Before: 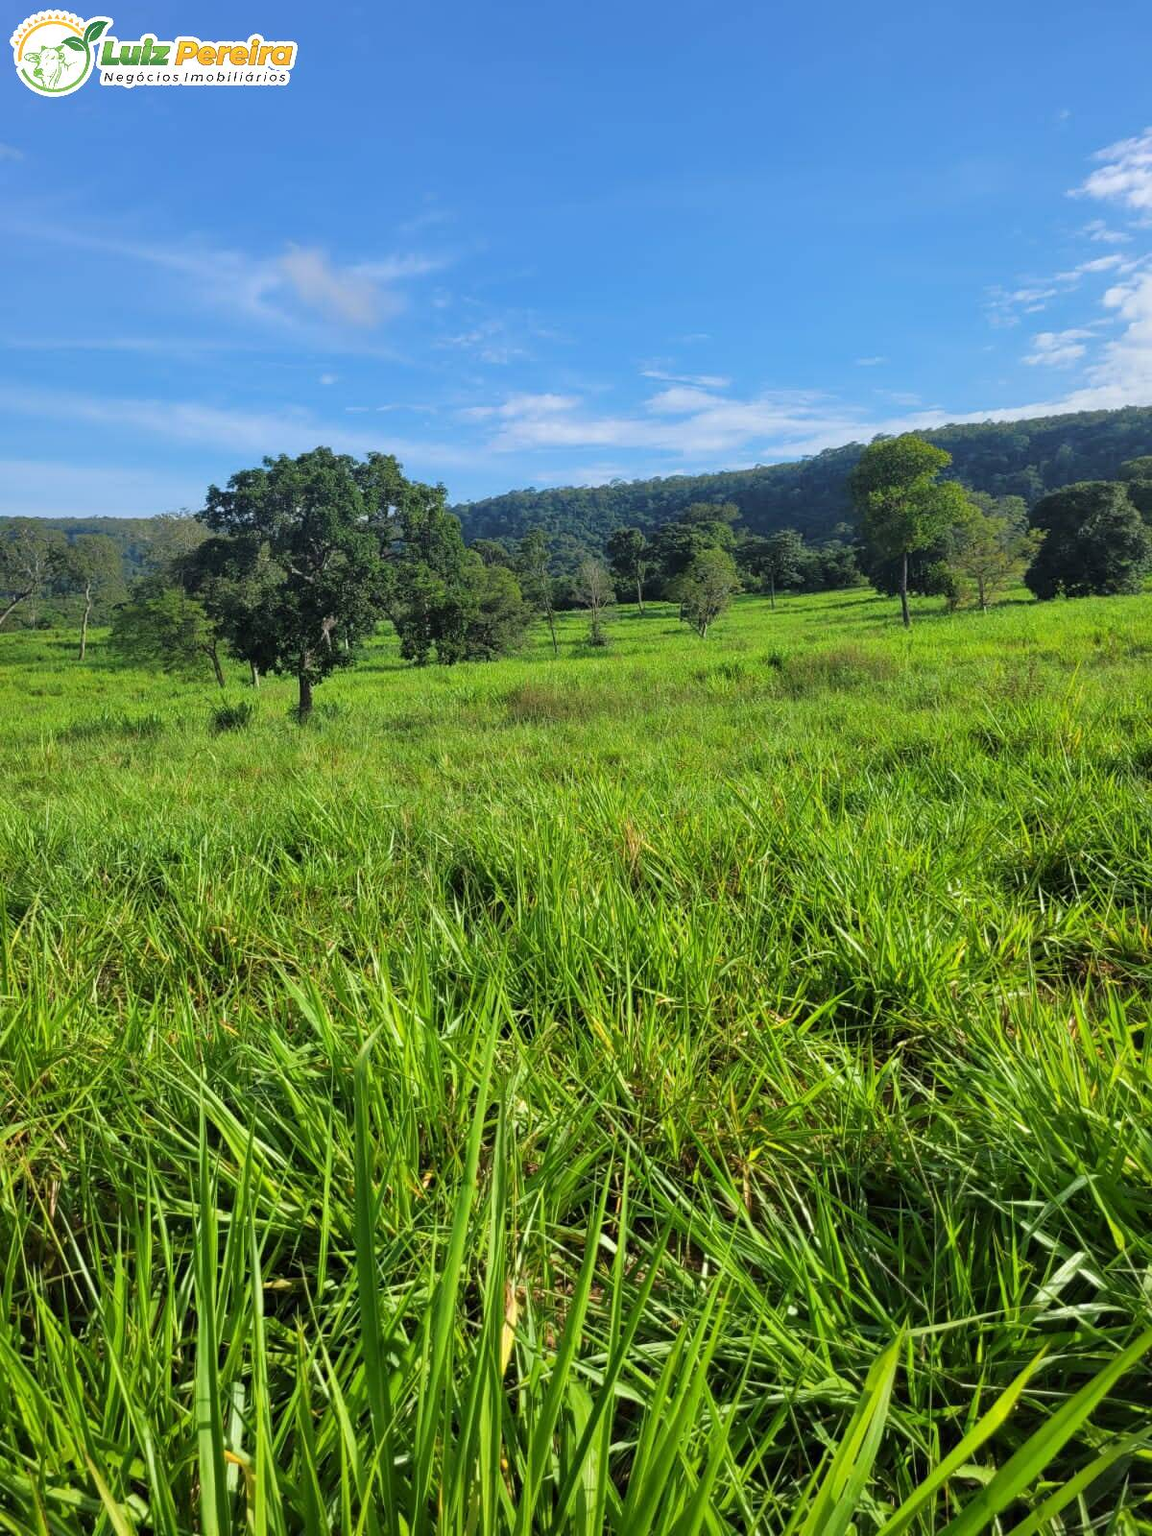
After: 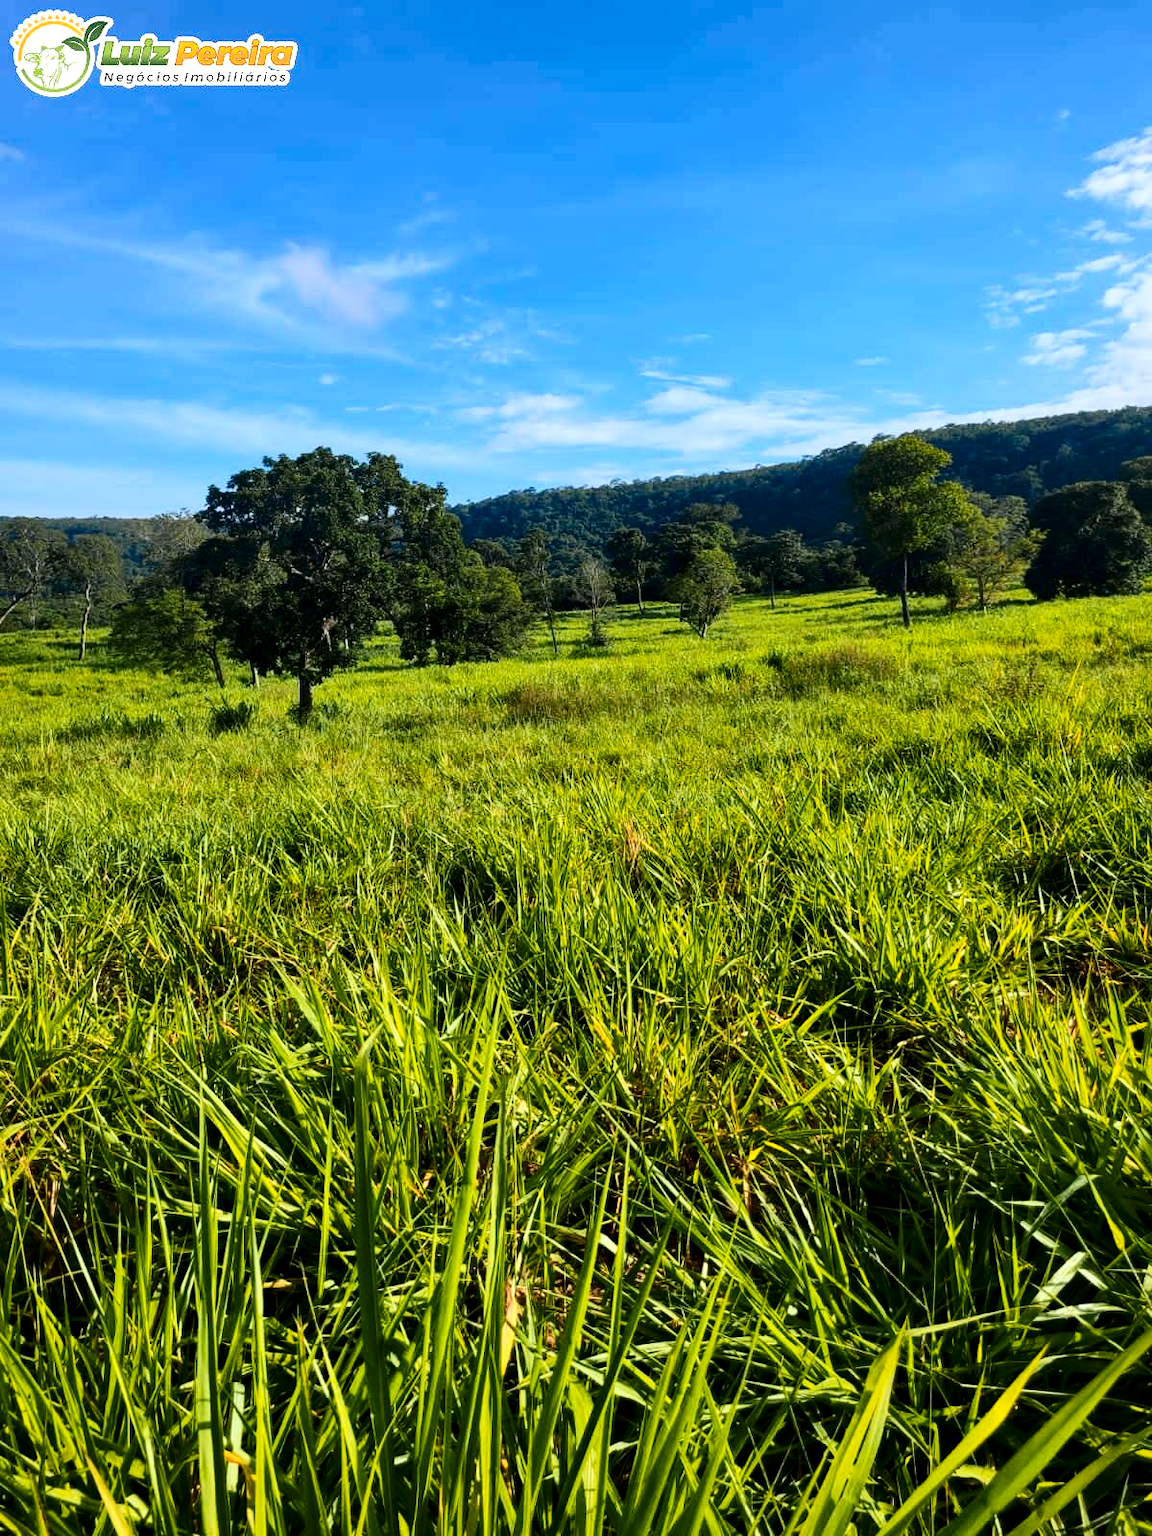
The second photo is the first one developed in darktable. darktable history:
contrast brightness saturation: contrast 0.32, brightness -0.08, saturation 0.17
color zones: curves: ch1 [(0.309, 0.524) (0.41, 0.329) (0.508, 0.509)]; ch2 [(0.25, 0.457) (0.75, 0.5)]
local contrast: highlights 100%, shadows 100%, detail 120%, midtone range 0.2
